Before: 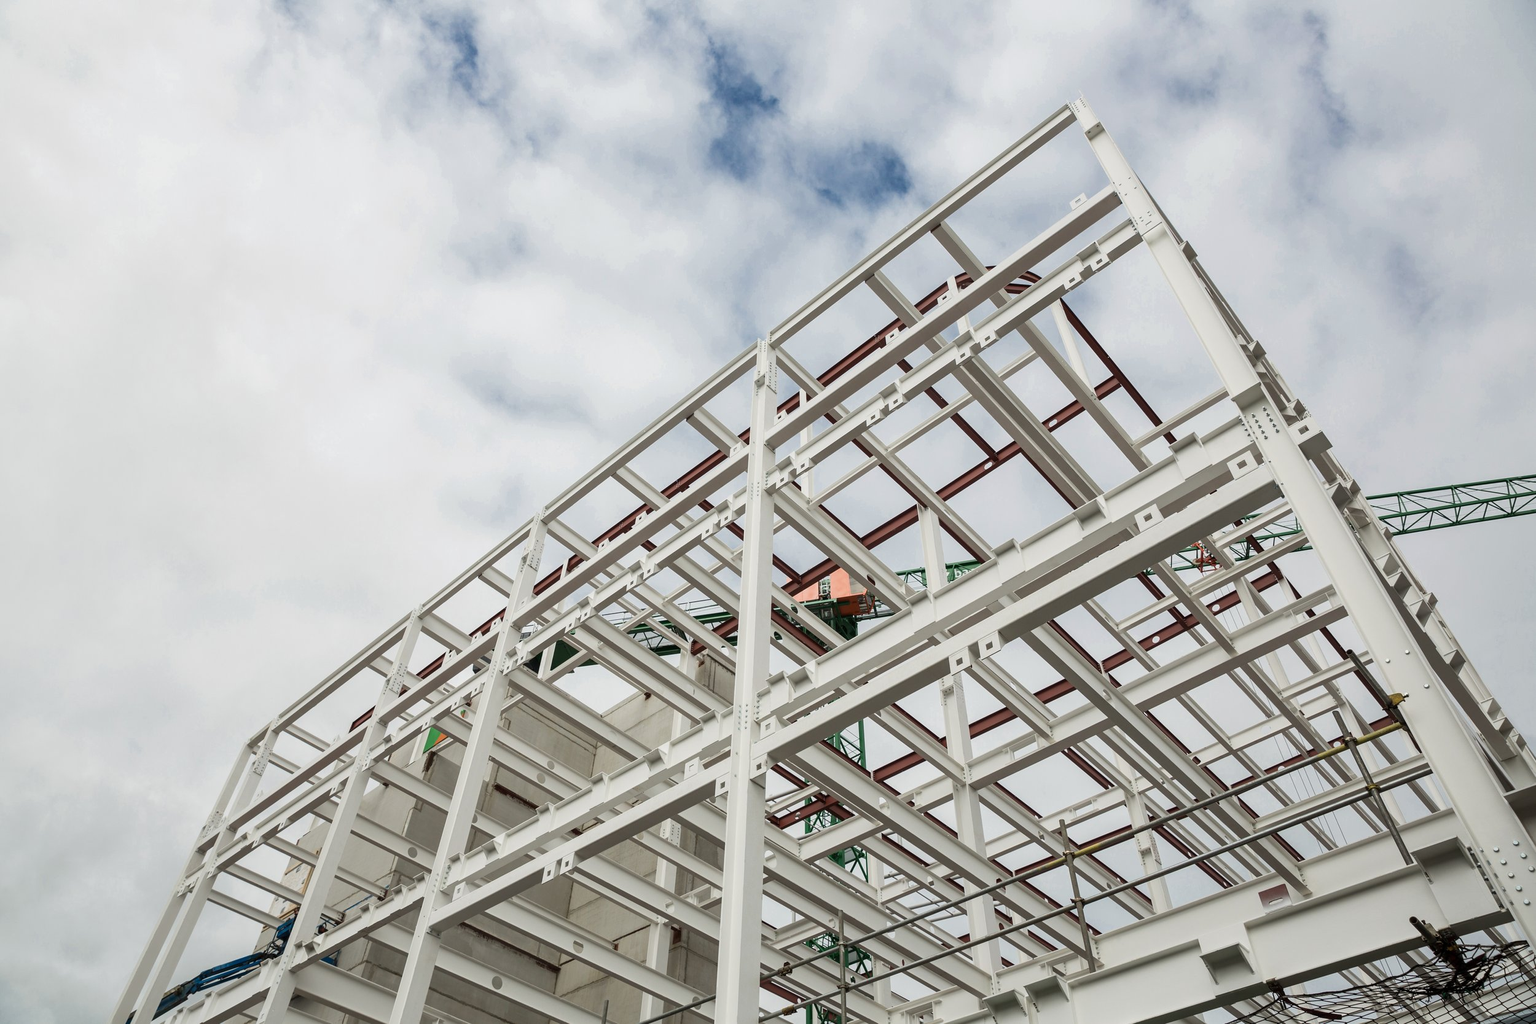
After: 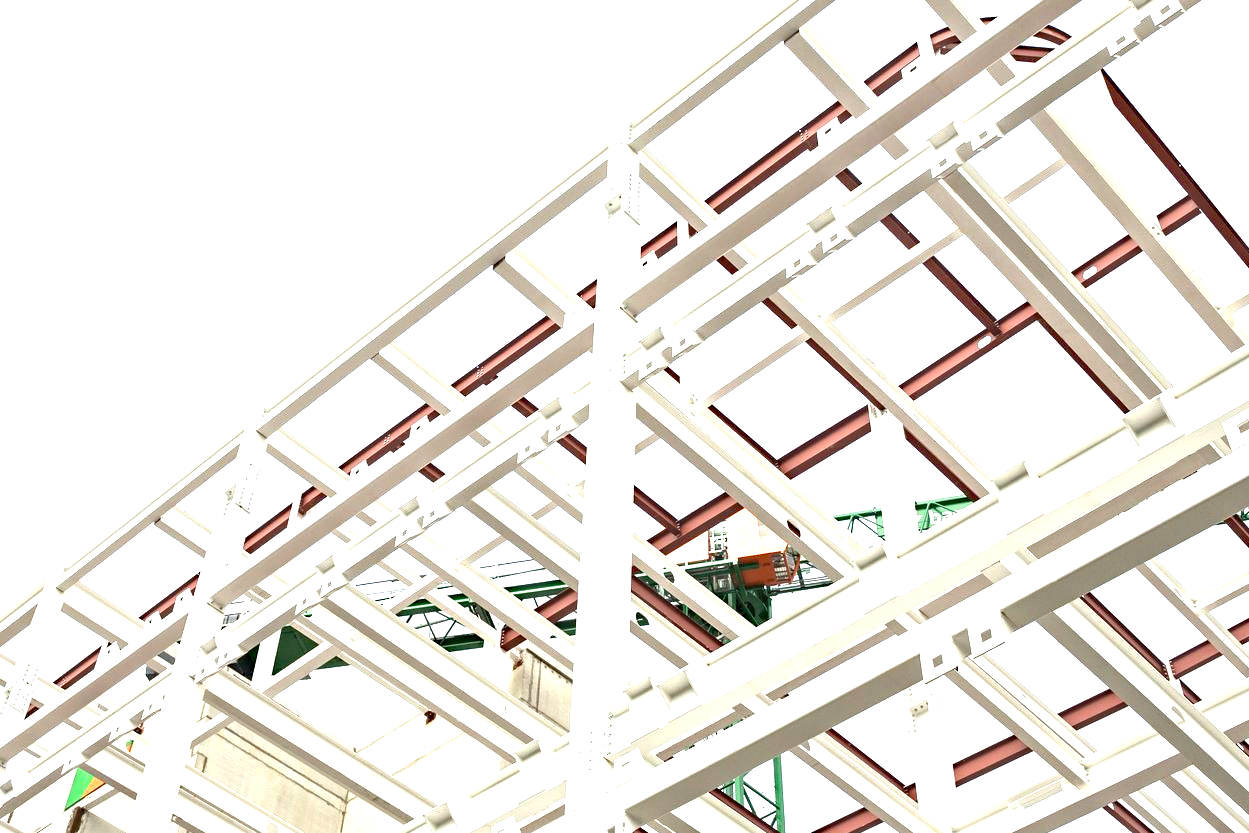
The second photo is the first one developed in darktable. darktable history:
haze removal: compatibility mode true, adaptive false
exposure: black level correction 0, exposure 2 EV, compensate highlight preservation false
crop: left 25%, top 25%, right 25%, bottom 25%
